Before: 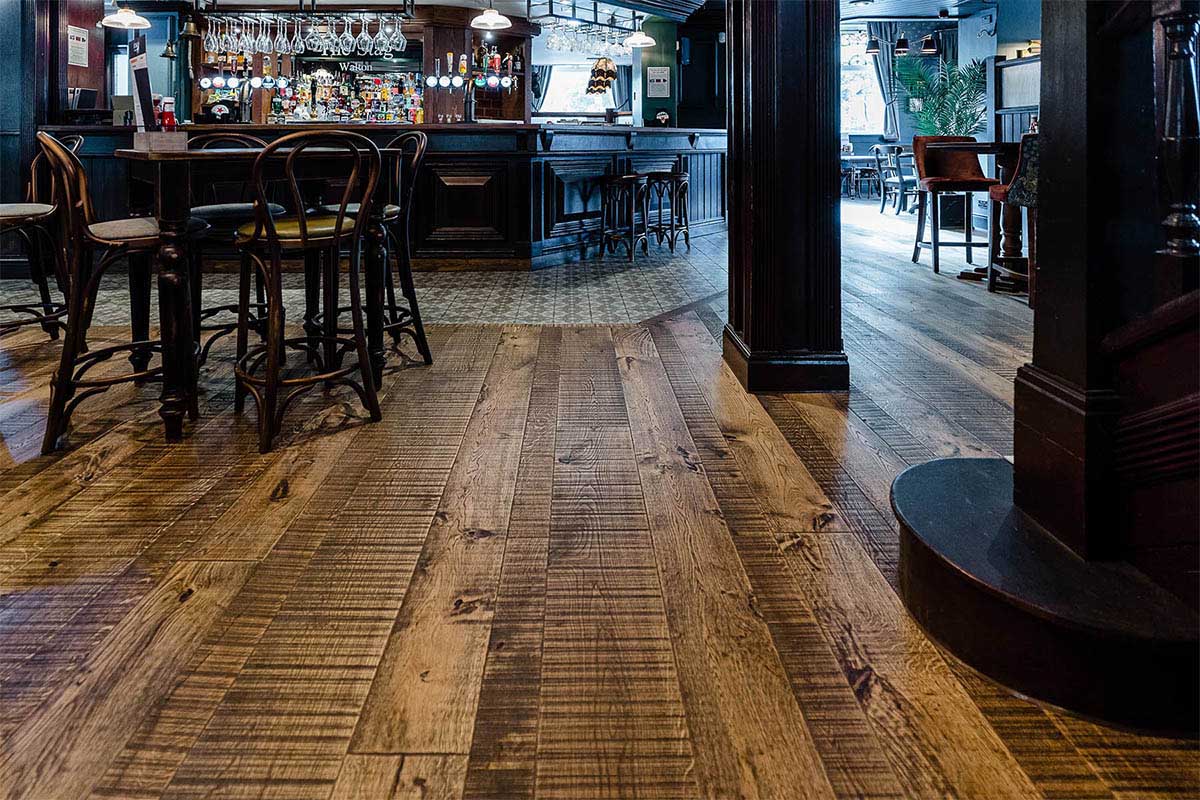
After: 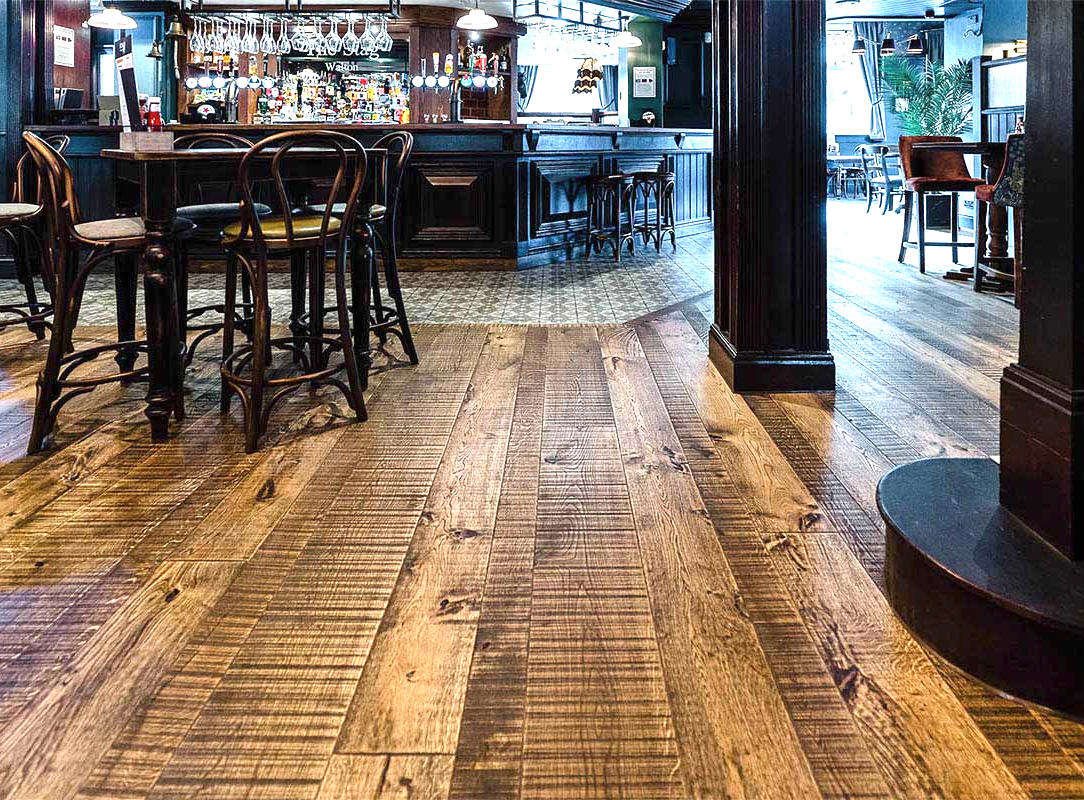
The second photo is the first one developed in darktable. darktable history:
contrast brightness saturation: saturation -0.049
shadows and highlights: radius 331.56, shadows 55.08, highlights -98.82, compress 94.17%, soften with gaussian
crop and rotate: left 1.208%, right 8.425%
exposure: black level correction 0, exposure 1.2 EV, compensate exposure bias true, compensate highlight preservation false
